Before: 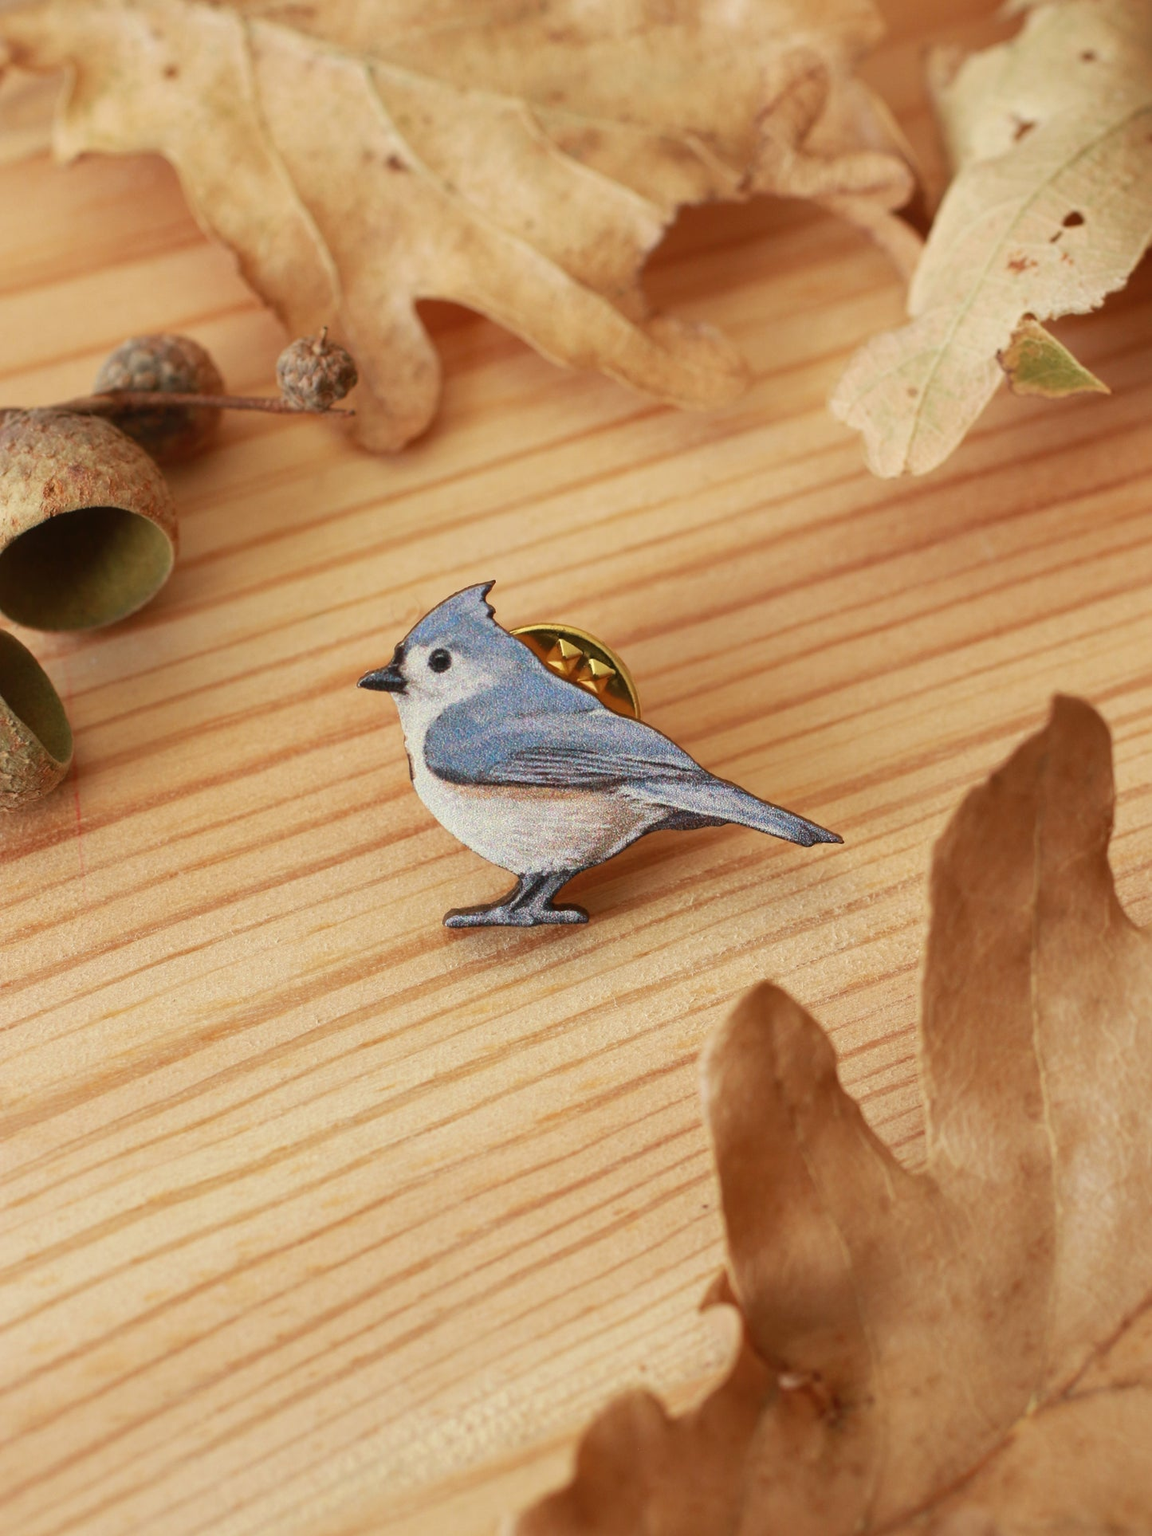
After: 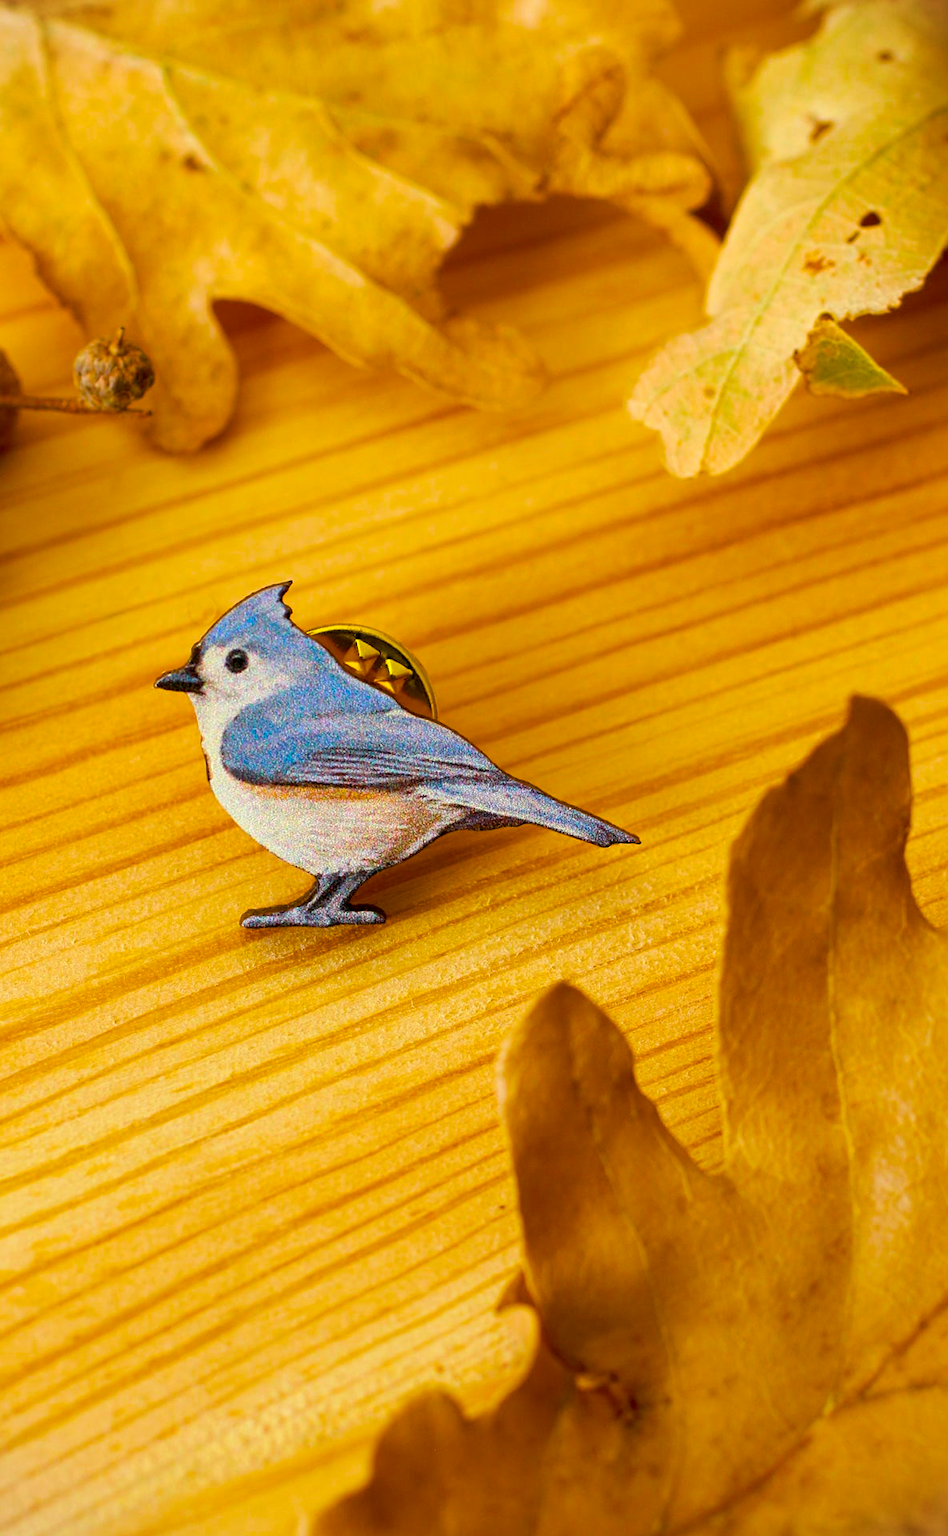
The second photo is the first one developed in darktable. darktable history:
color balance rgb: perceptual saturation grading › global saturation 42.854%, perceptual brilliance grading › global brilliance 4.263%, global vibrance 59.906%
exposure: black level correction 0.011, compensate highlight preservation false
crop: left 17.698%, bottom 0.018%
sharpen: amount 0.214
vignetting: fall-off start 100.8%, brightness -0.168
